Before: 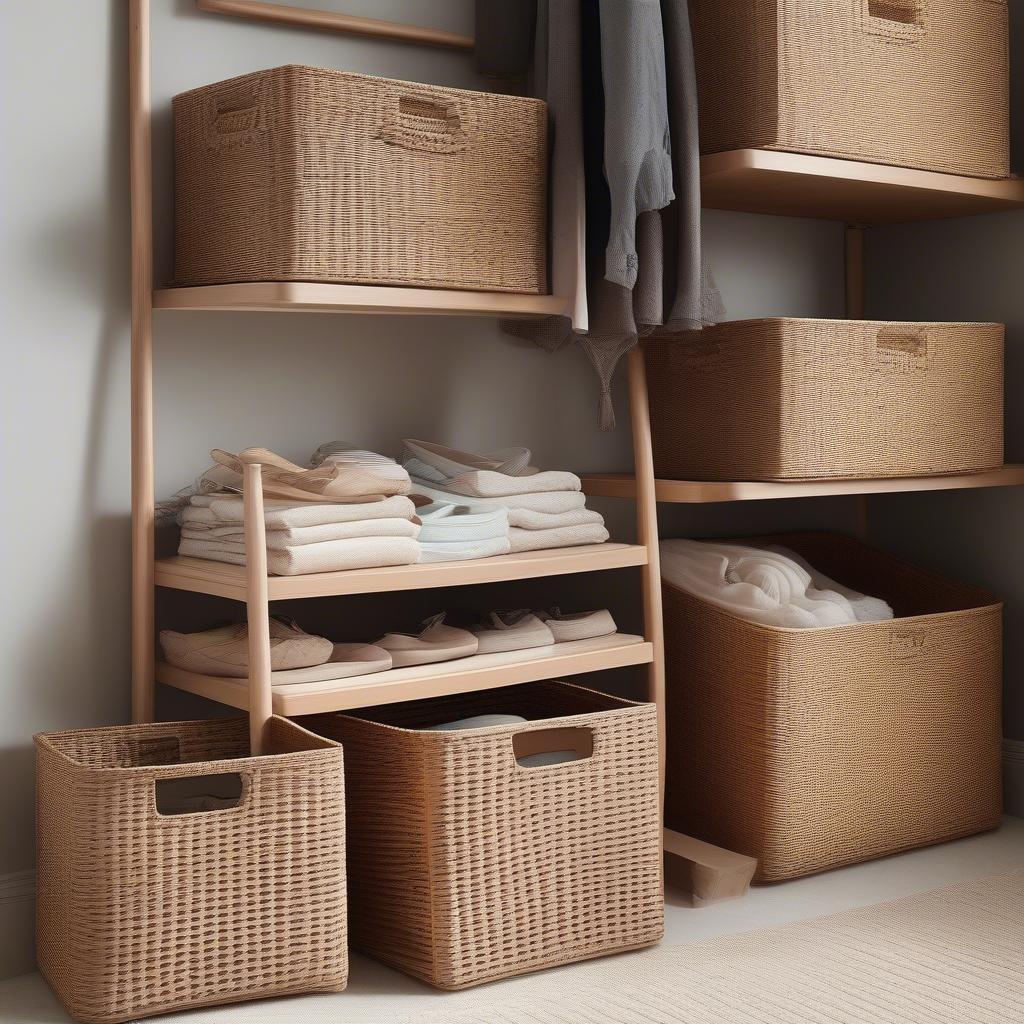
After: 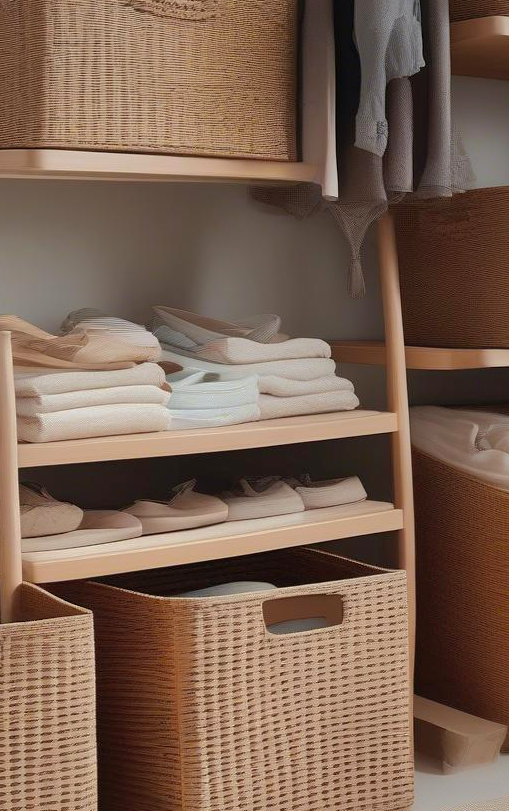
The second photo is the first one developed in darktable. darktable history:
color correction: highlights b* -0.029, saturation 1.09
shadows and highlights: shadows 39.81, highlights -59.84
crop and rotate: angle 0.012°, left 24.473%, top 13.044%, right 25.77%, bottom 7.715%
